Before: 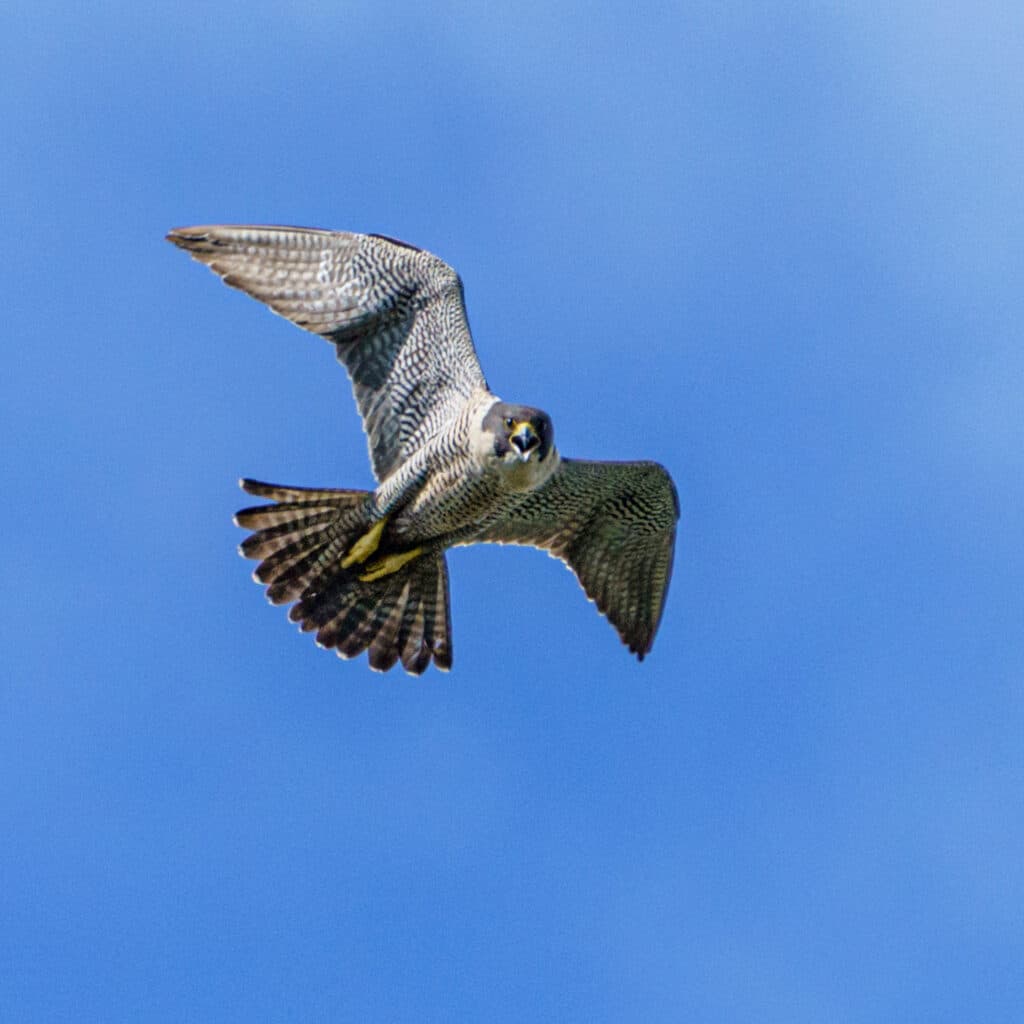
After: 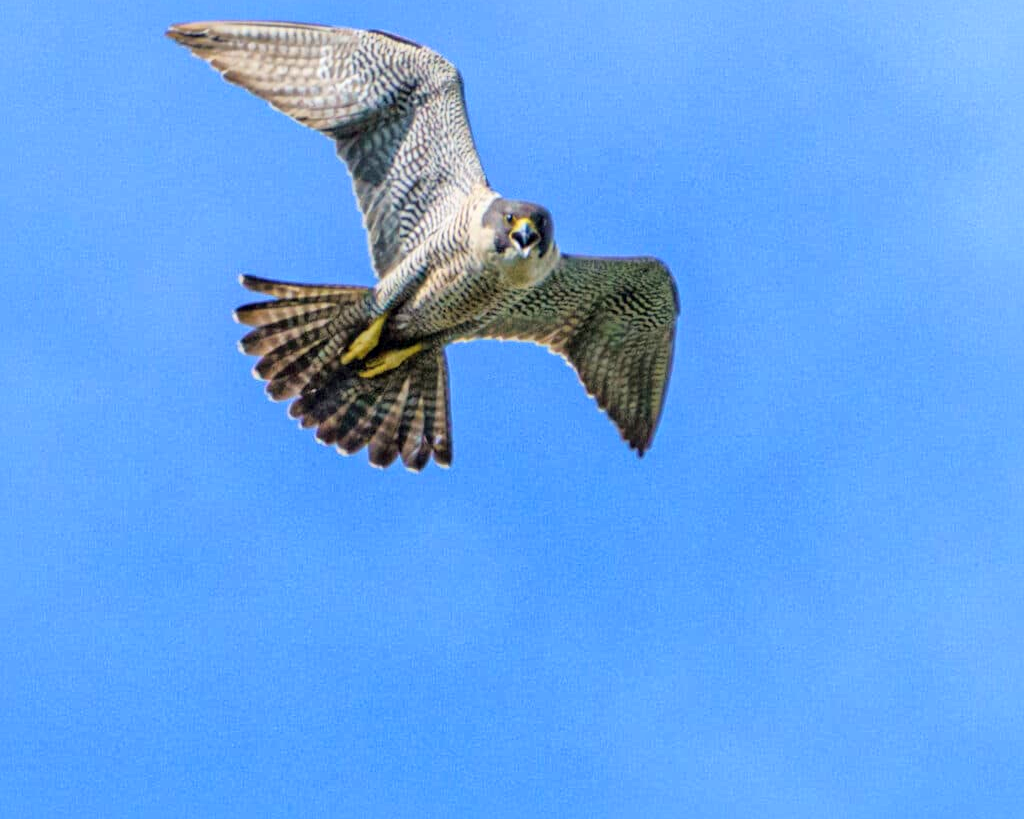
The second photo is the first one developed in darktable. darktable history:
crop and rotate: top 19.998%
global tonemap: drago (1, 100), detail 1
white balance: red 1.009, blue 0.985
exposure: exposure 0.781 EV, compensate highlight preservation false
